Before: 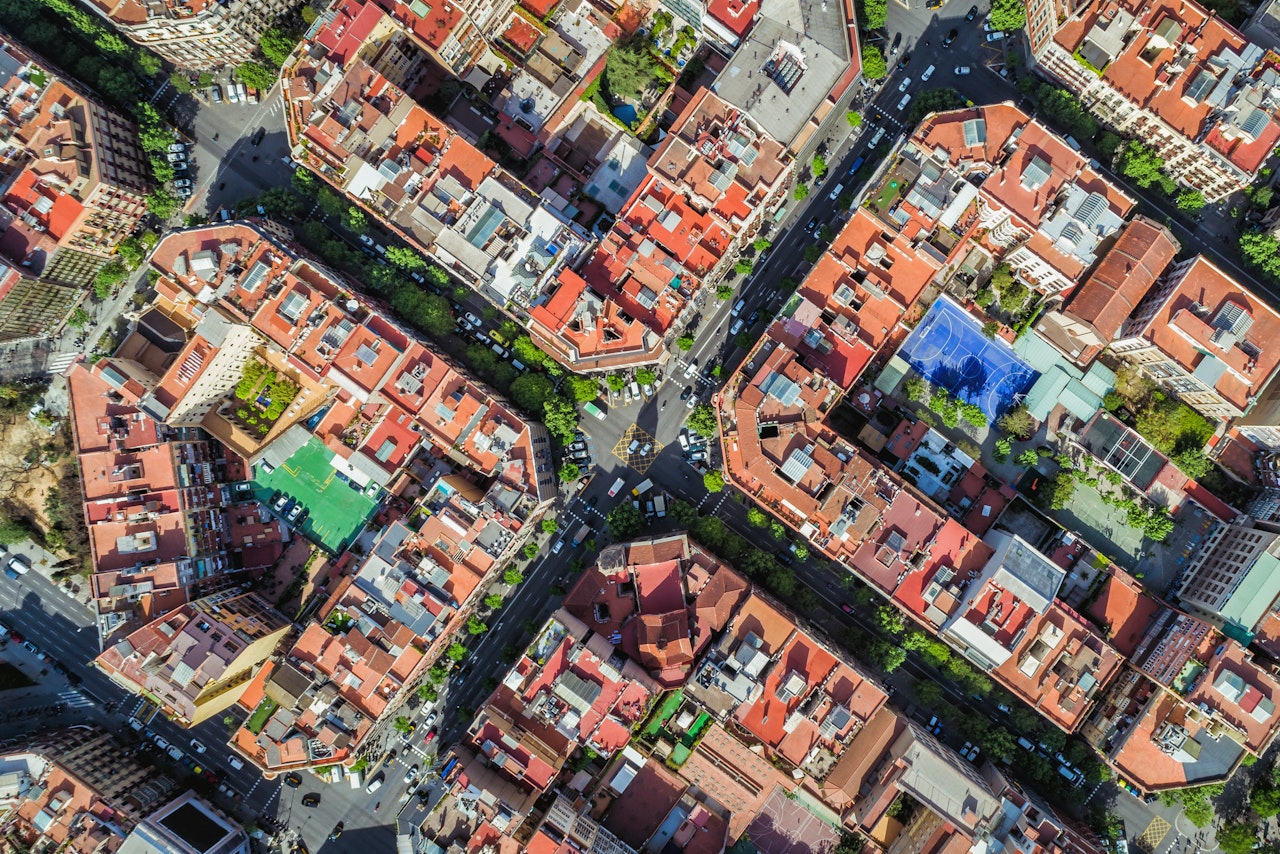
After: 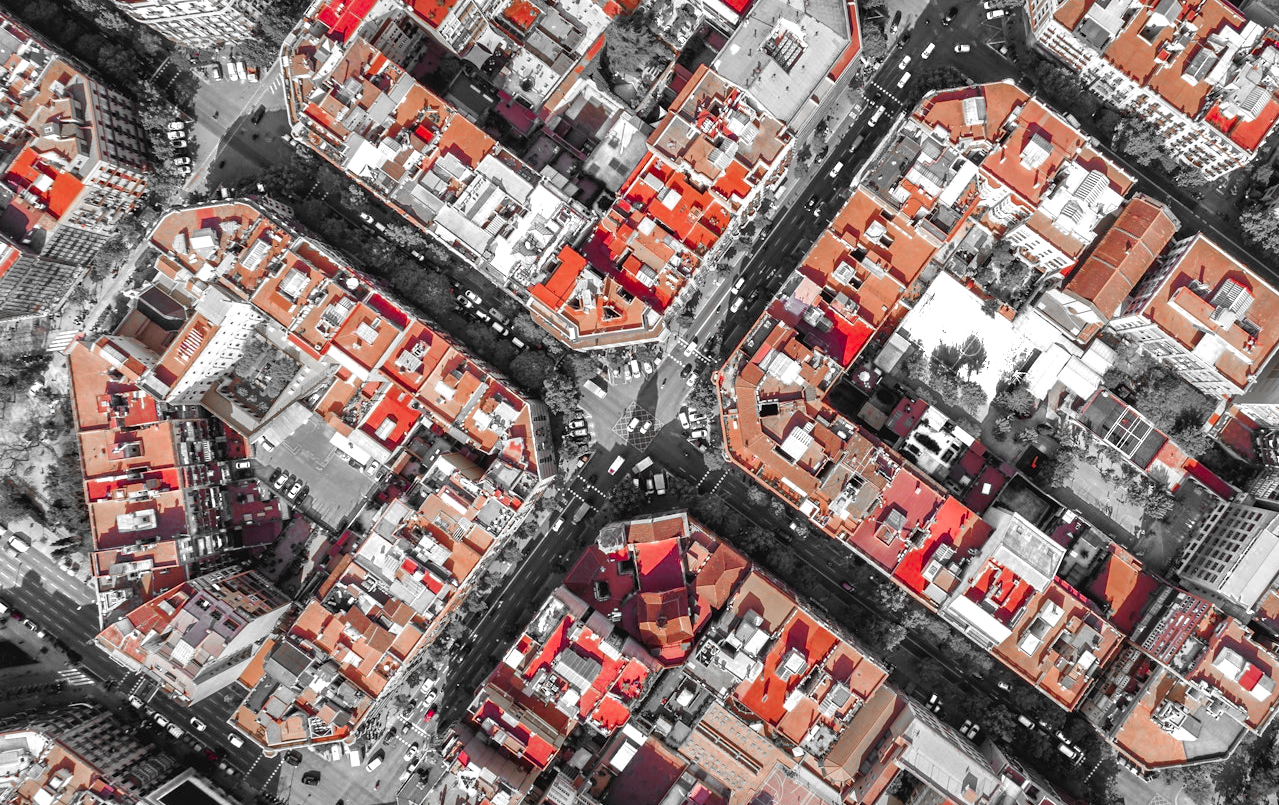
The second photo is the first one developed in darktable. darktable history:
crop and rotate: top 2.607%, bottom 3.101%
color zones: curves: ch0 [(0, 0.352) (0.143, 0.407) (0.286, 0.386) (0.429, 0.431) (0.571, 0.829) (0.714, 0.853) (0.857, 0.833) (1, 0.352)]; ch1 [(0, 0.604) (0.072, 0.726) (0.096, 0.608) (0.205, 0.007) (0.571, -0.006) (0.839, -0.013) (0.857, -0.012) (1, 0.604)]
exposure: black level correction 0, exposure 0.499 EV, compensate highlight preservation false
